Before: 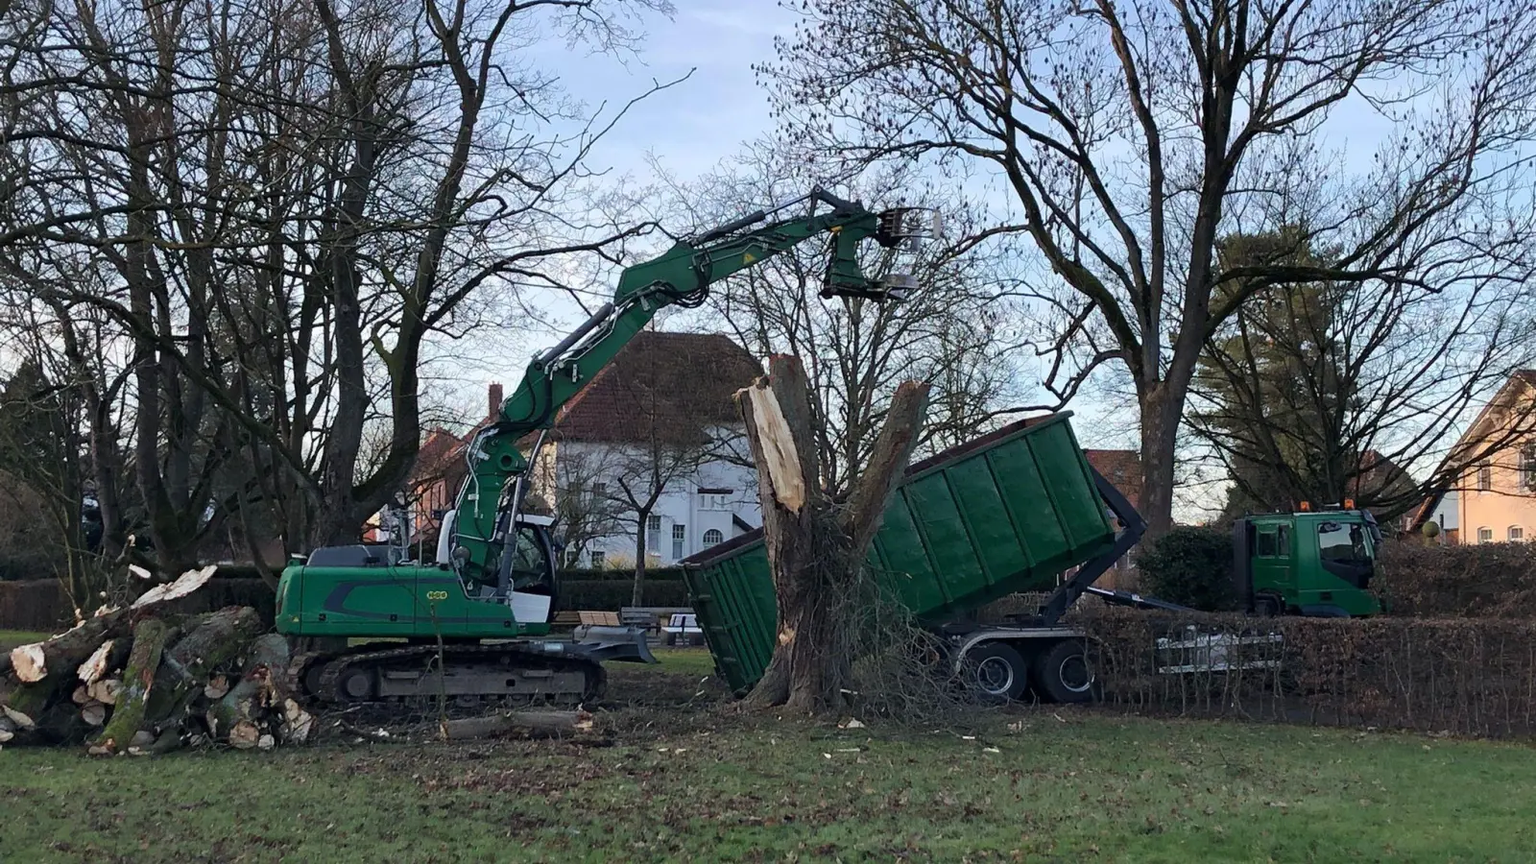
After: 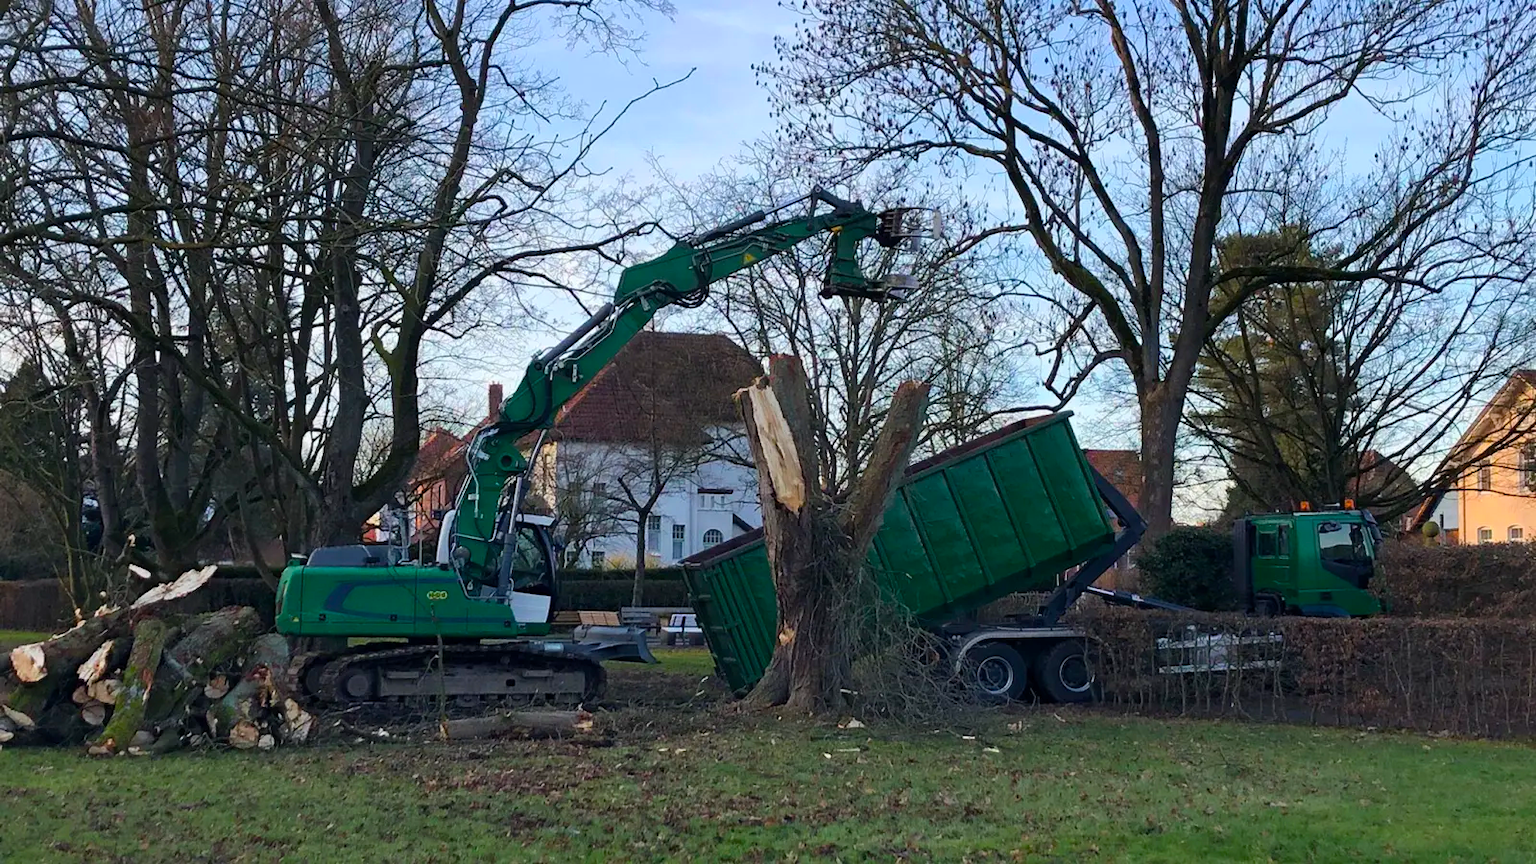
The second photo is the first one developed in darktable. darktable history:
white balance: red 1, blue 1
color balance rgb: linear chroma grading › global chroma 15%, perceptual saturation grading › global saturation 30%
